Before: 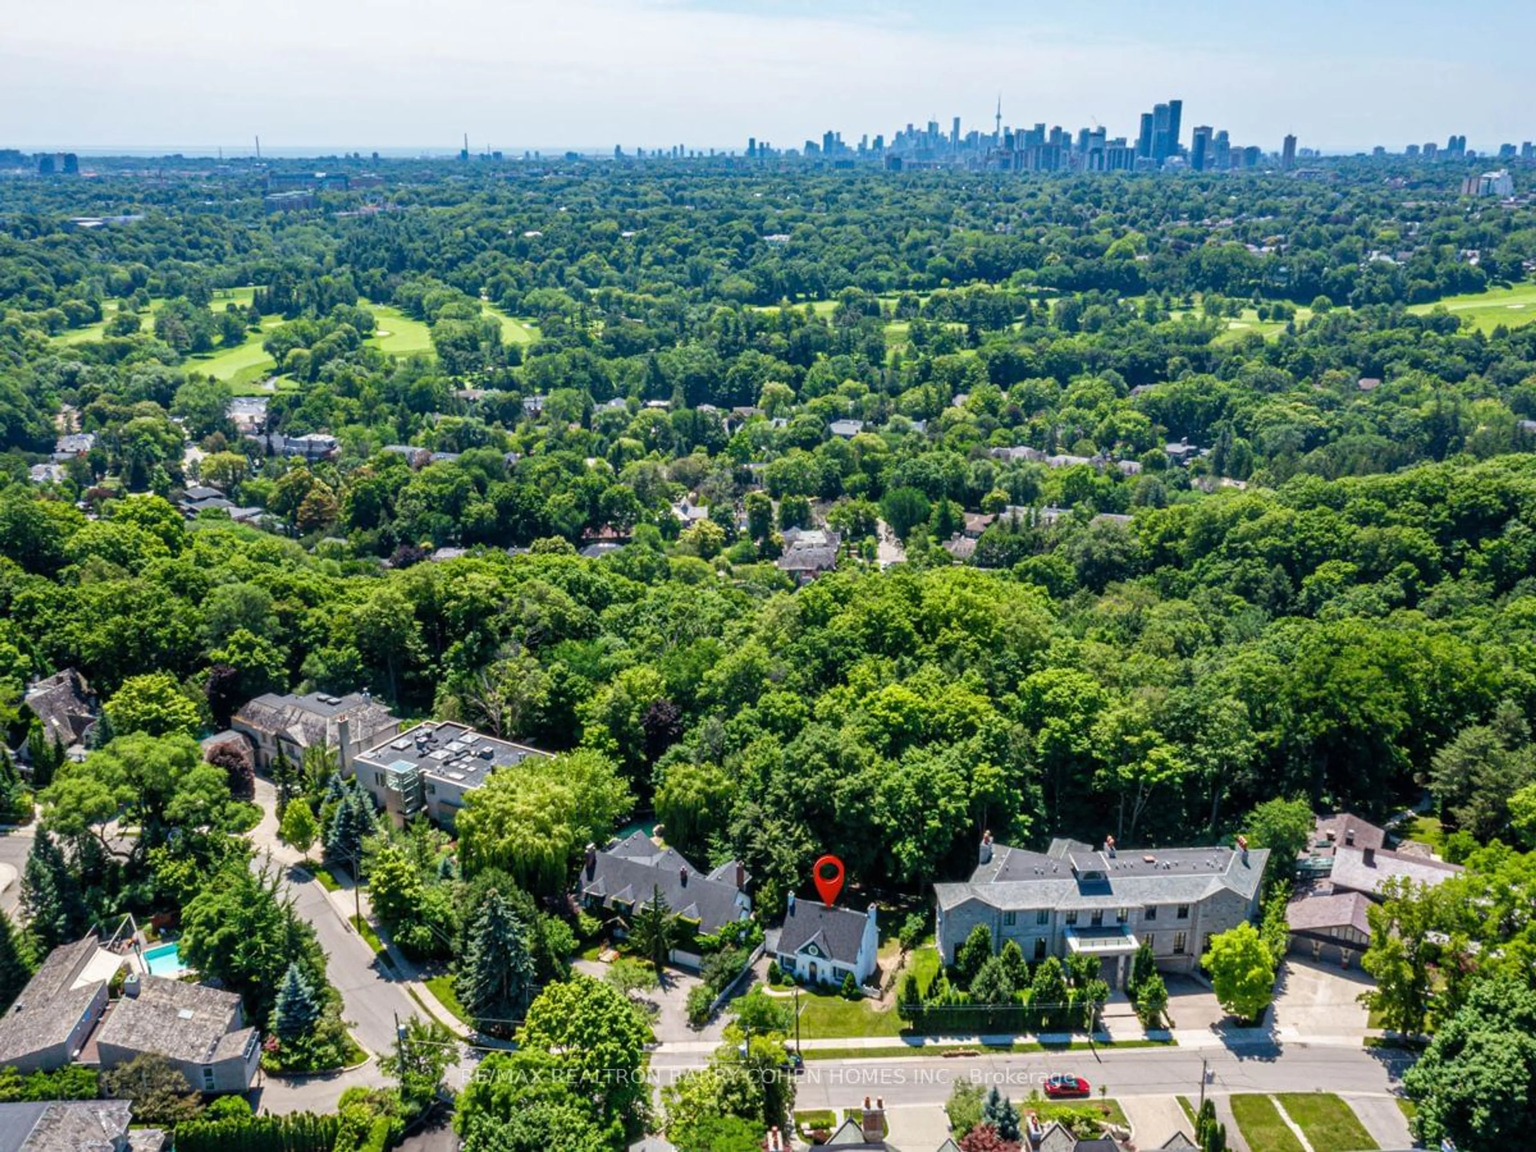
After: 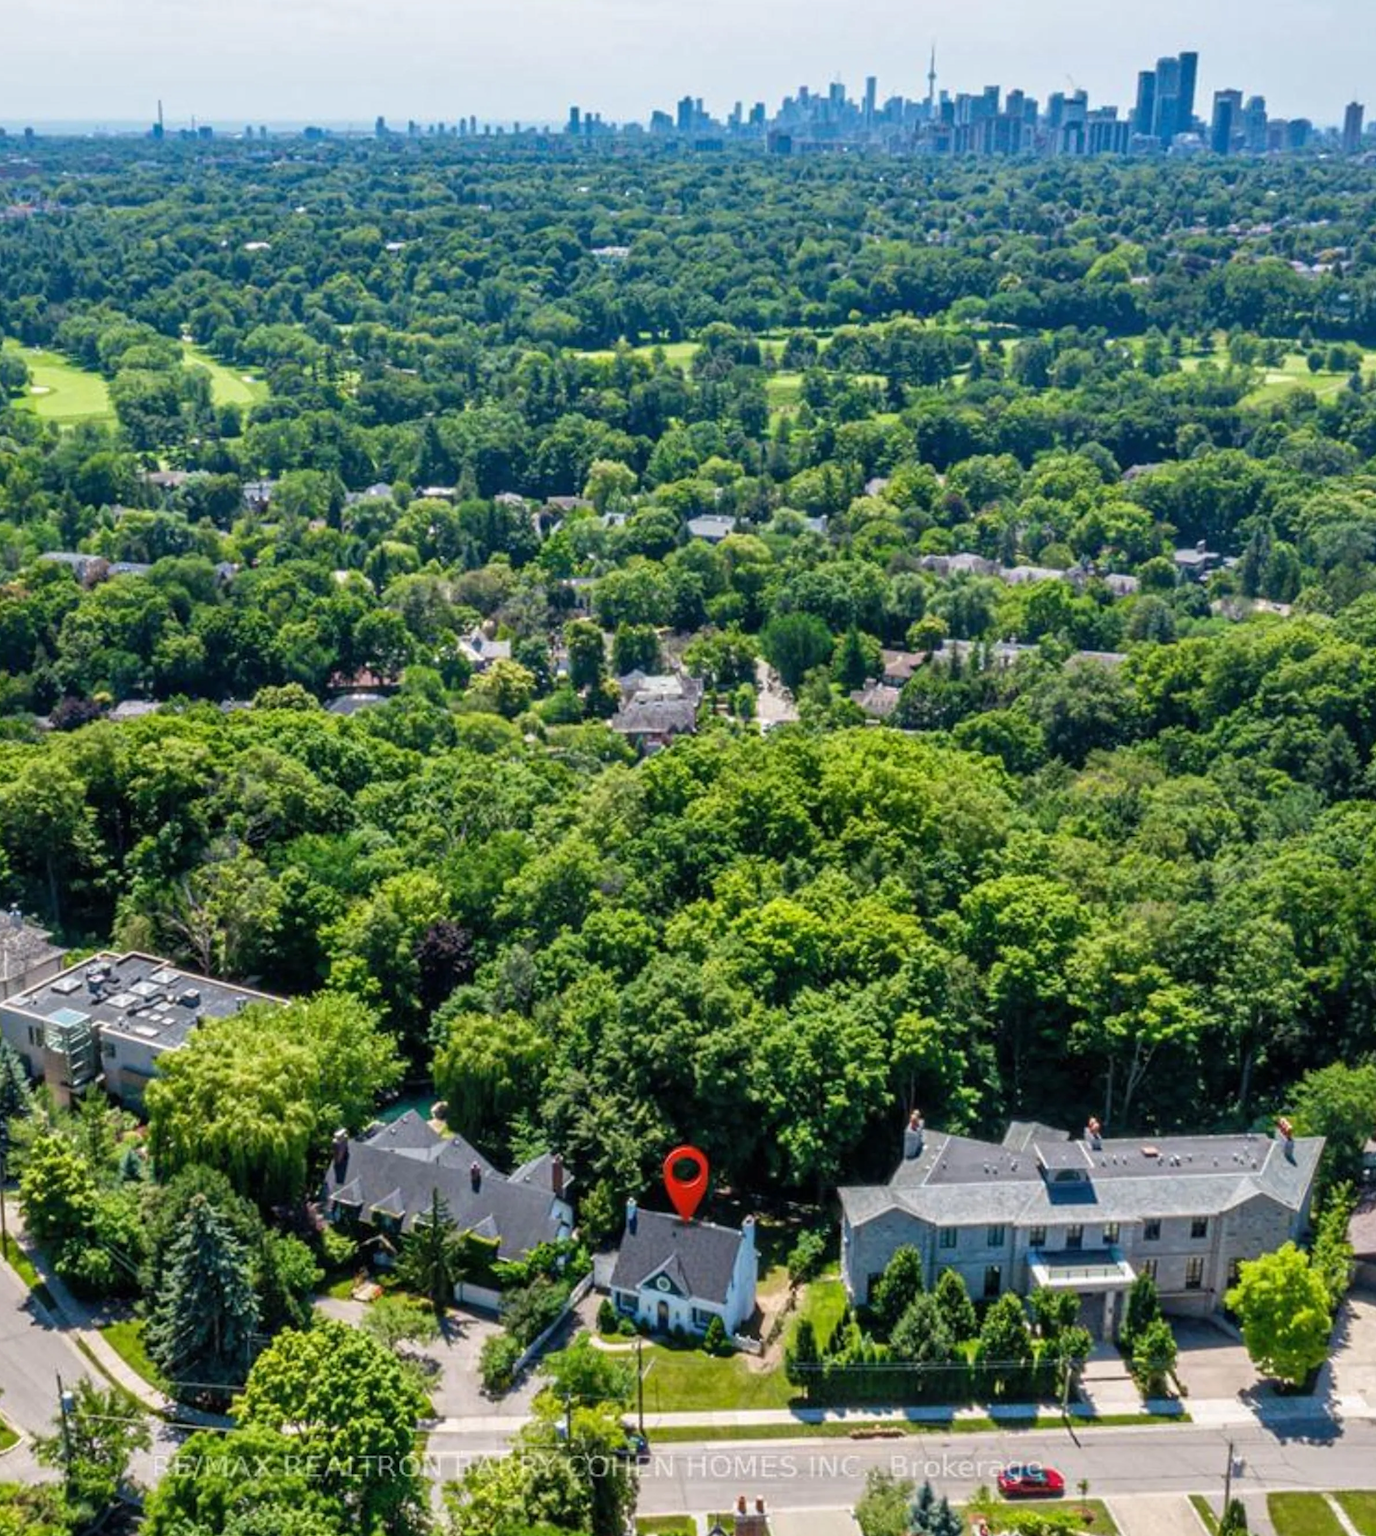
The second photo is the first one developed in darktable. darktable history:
crop and rotate: left 23.157%, top 5.62%, right 14.989%, bottom 2.356%
shadows and highlights: shadows 24.79, highlights -24.68
